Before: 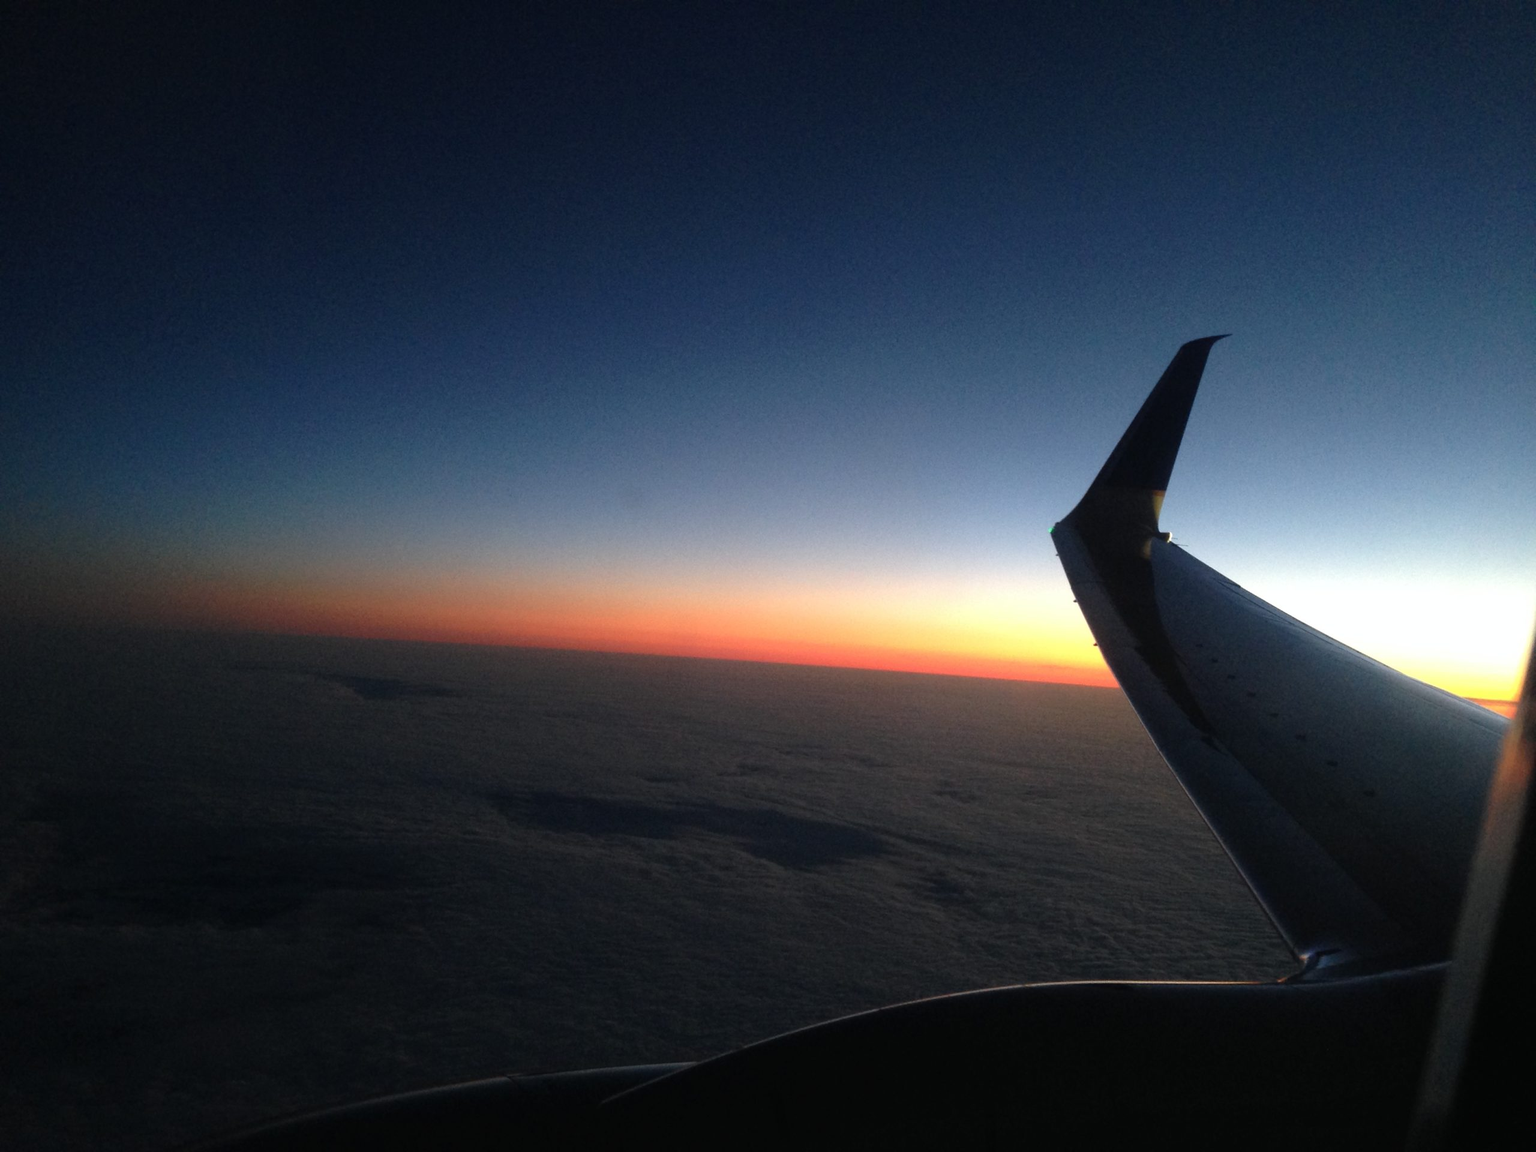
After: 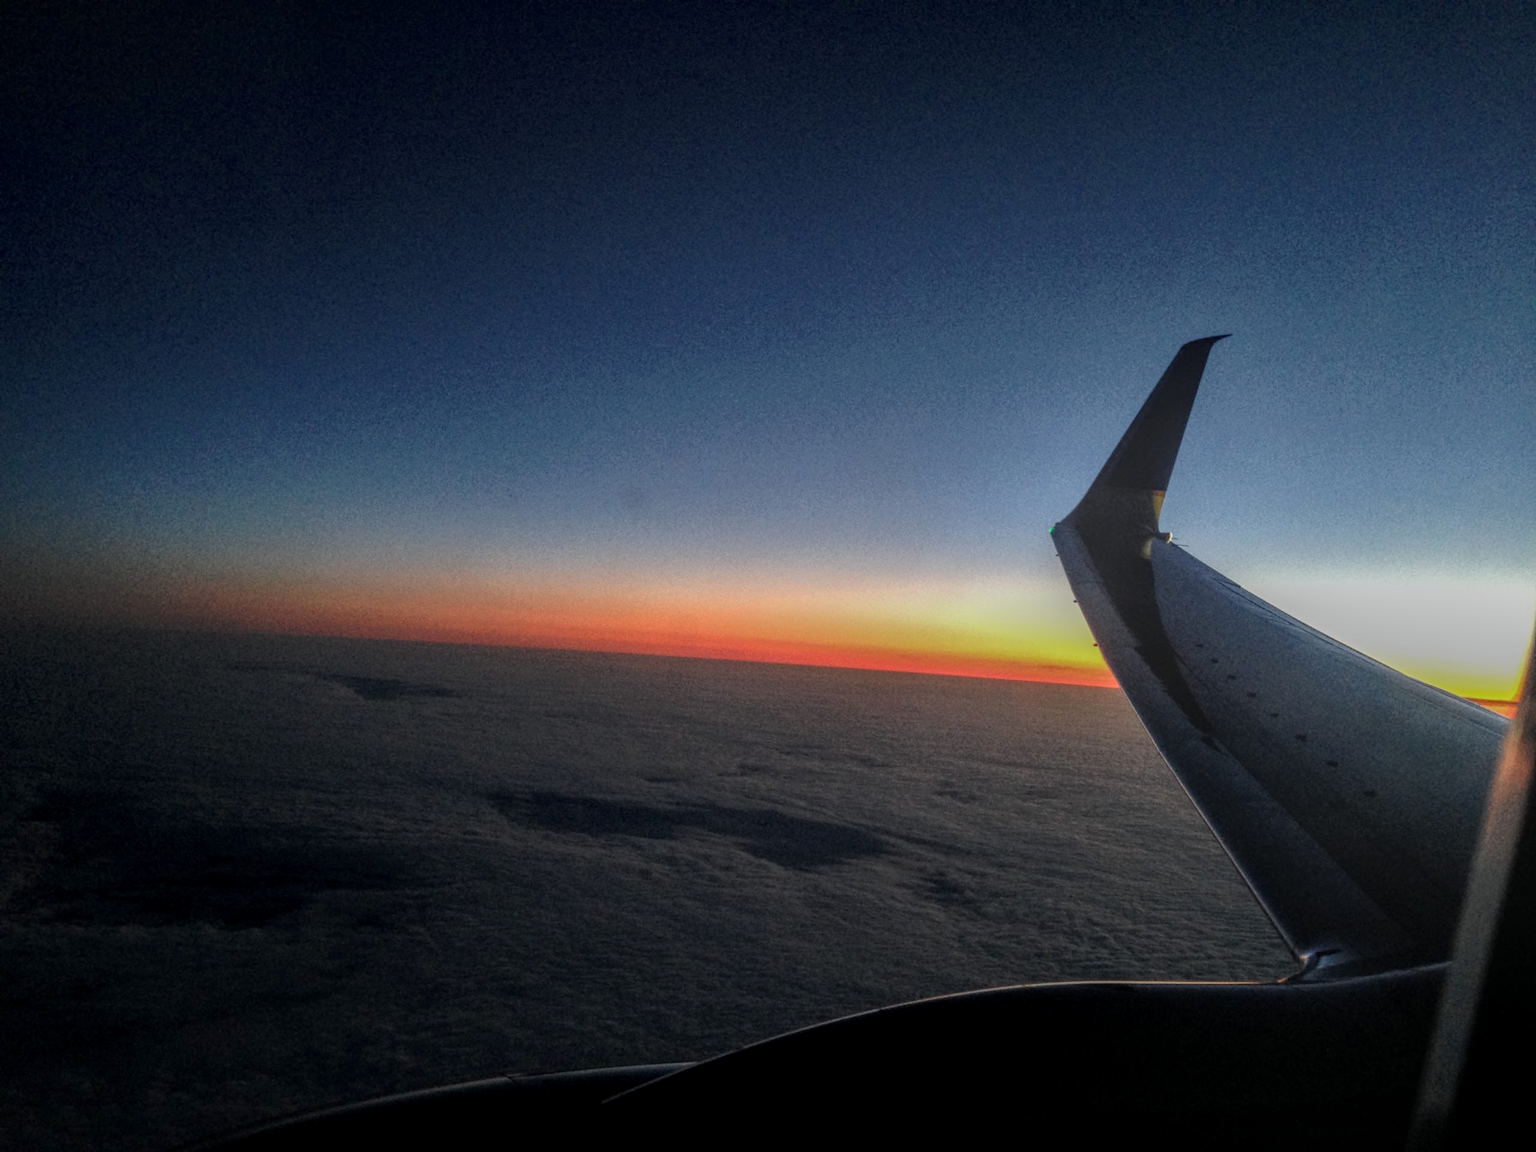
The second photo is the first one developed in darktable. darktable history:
contrast brightness saturation: contrast 0.07
local contrast: highlights 0%, shadows 0%, detail 200%, midtone range 0.25
